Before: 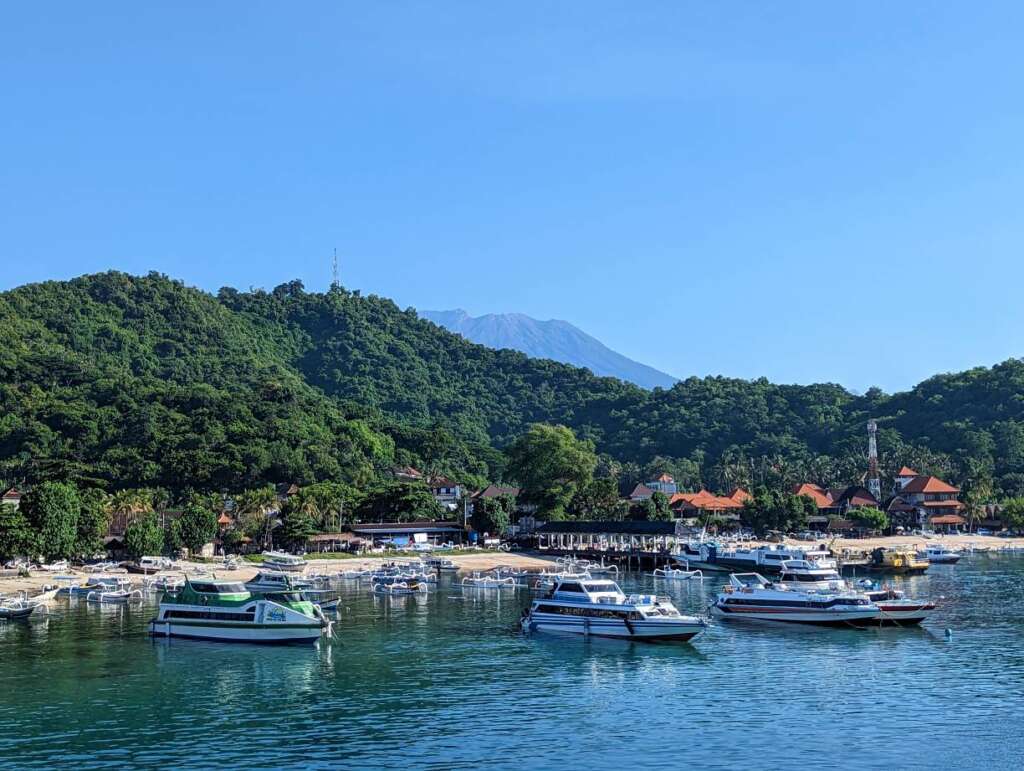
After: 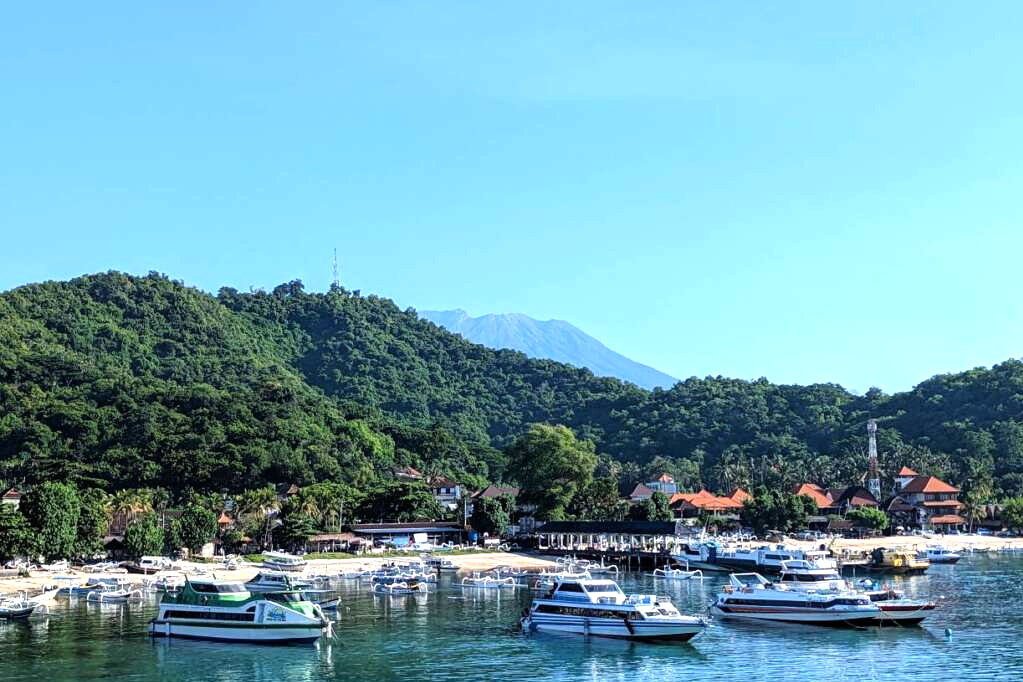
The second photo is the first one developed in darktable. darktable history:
tone equalizer: -8 EV -0.775 EV, -7 EV -0.684 EV, -6 EV -0.587 EV, -5 EV -0.384 EV, -3 EV 0.402 EV, -2 EV 0.6 EV, -1 EV 0.68 EV, +0 EV 0.769 EV
crop and rotate: top 0%, bottom 11.479%
